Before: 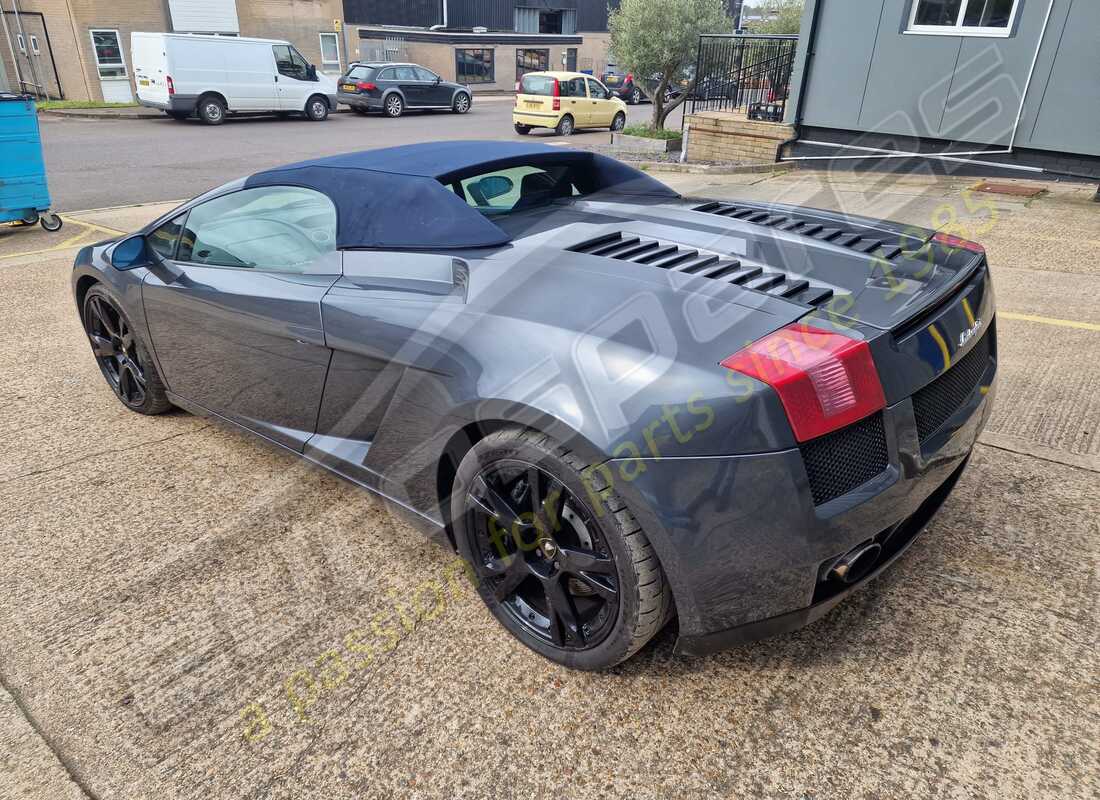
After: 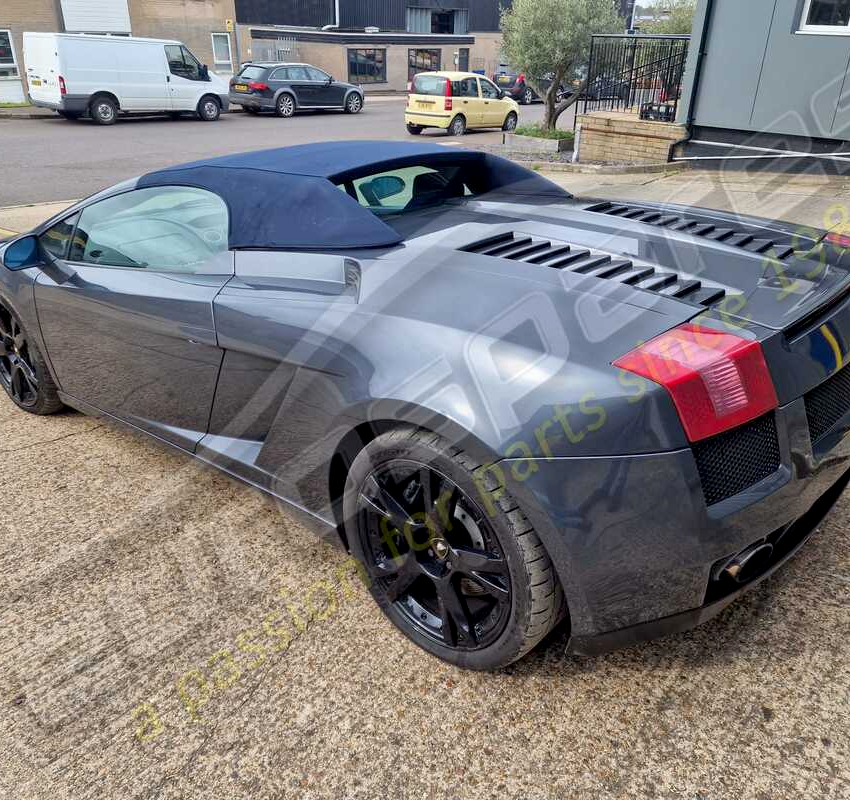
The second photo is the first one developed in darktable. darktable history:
crop: left 9.859%, right 12.834%
exposure: black level correction 0.005, exposure 0.015 EV, compensate highlight preservation false
